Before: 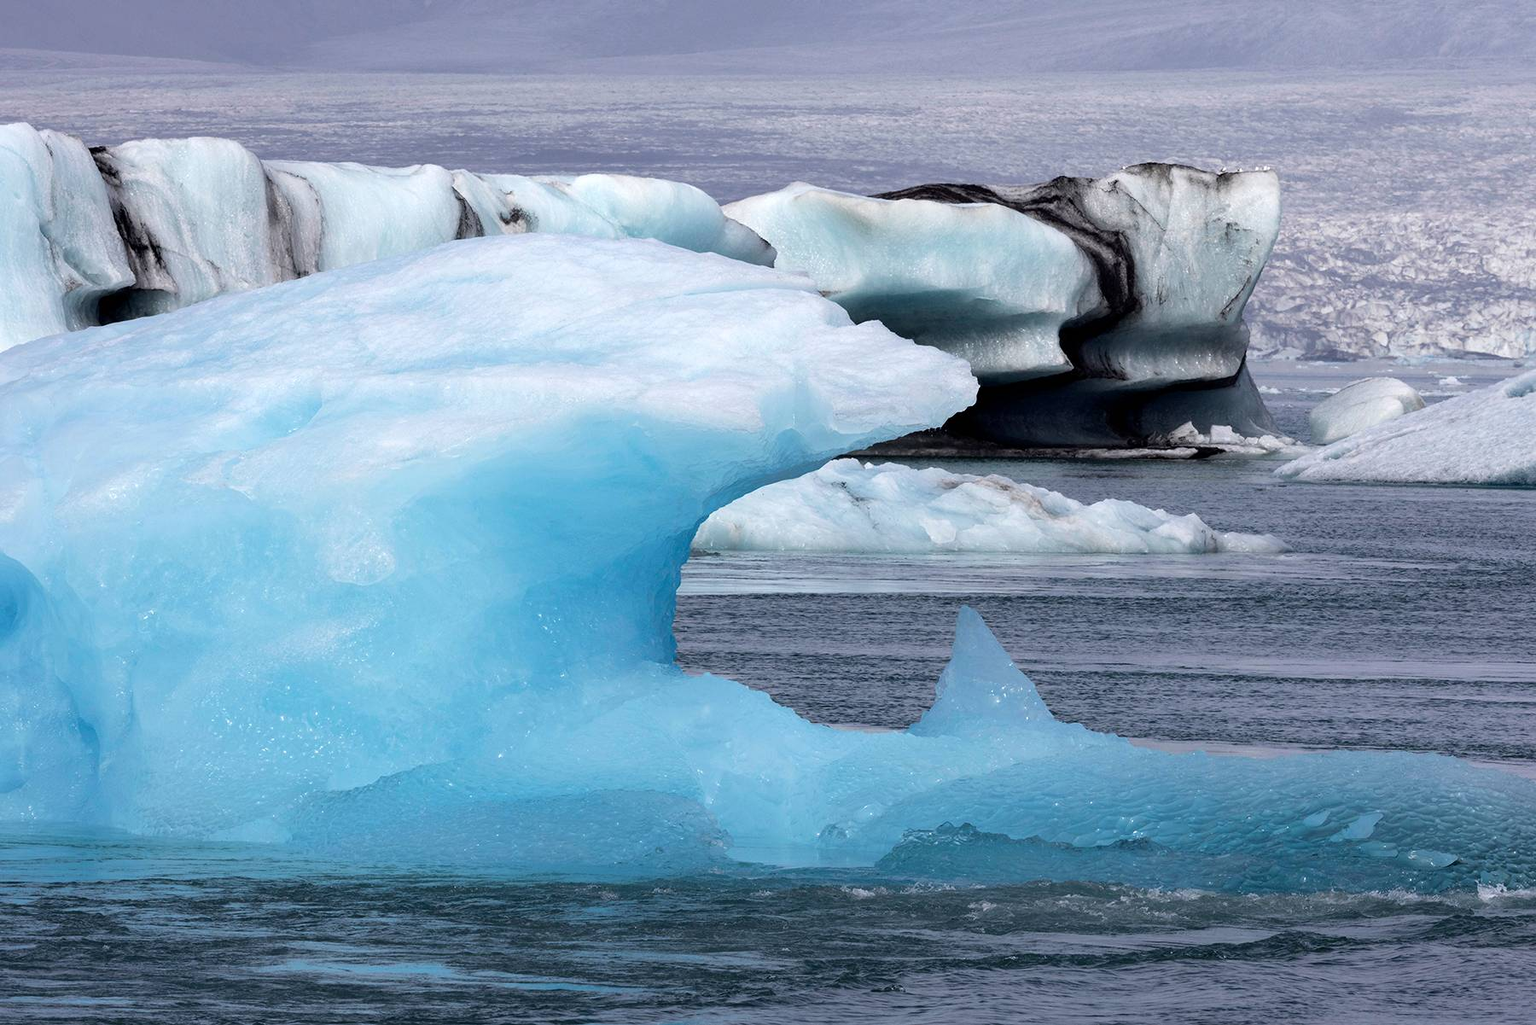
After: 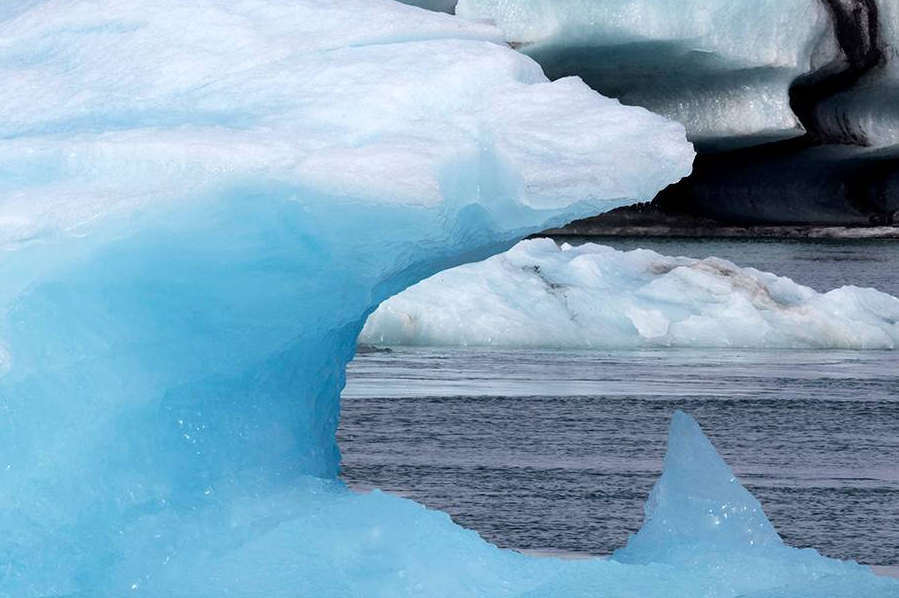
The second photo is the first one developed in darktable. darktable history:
crop: left 25.156%, top 24.943%, right 24.867%, bottom 25.197%
